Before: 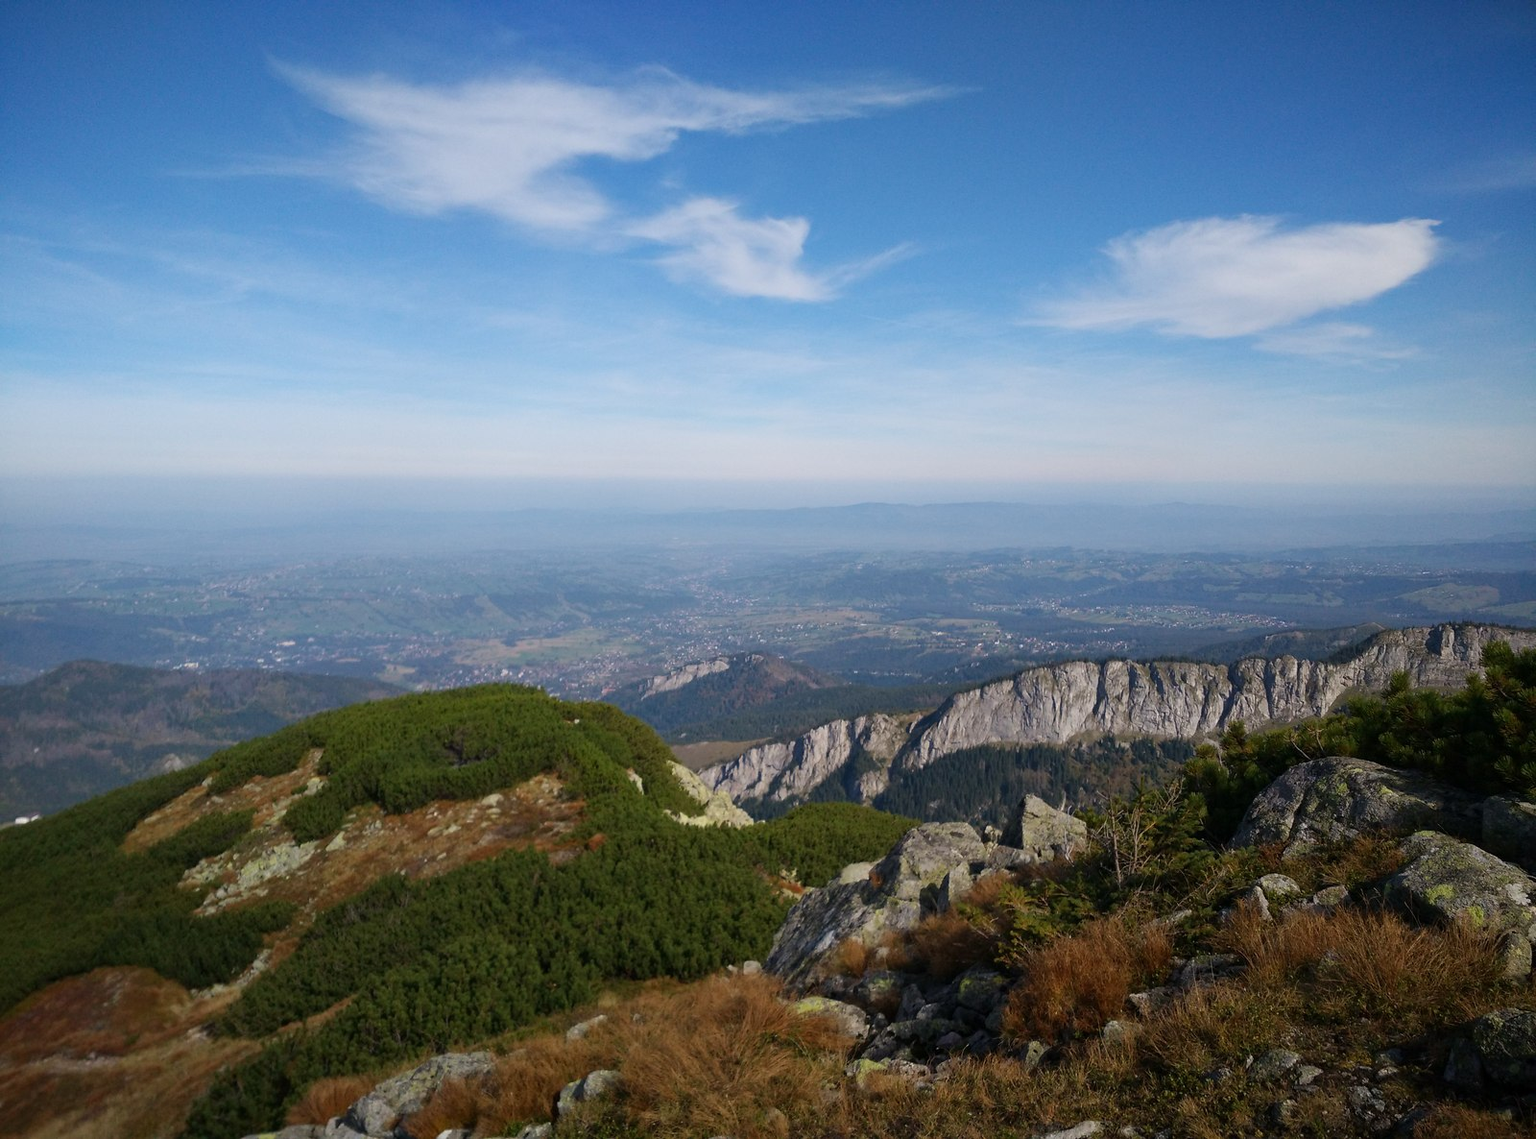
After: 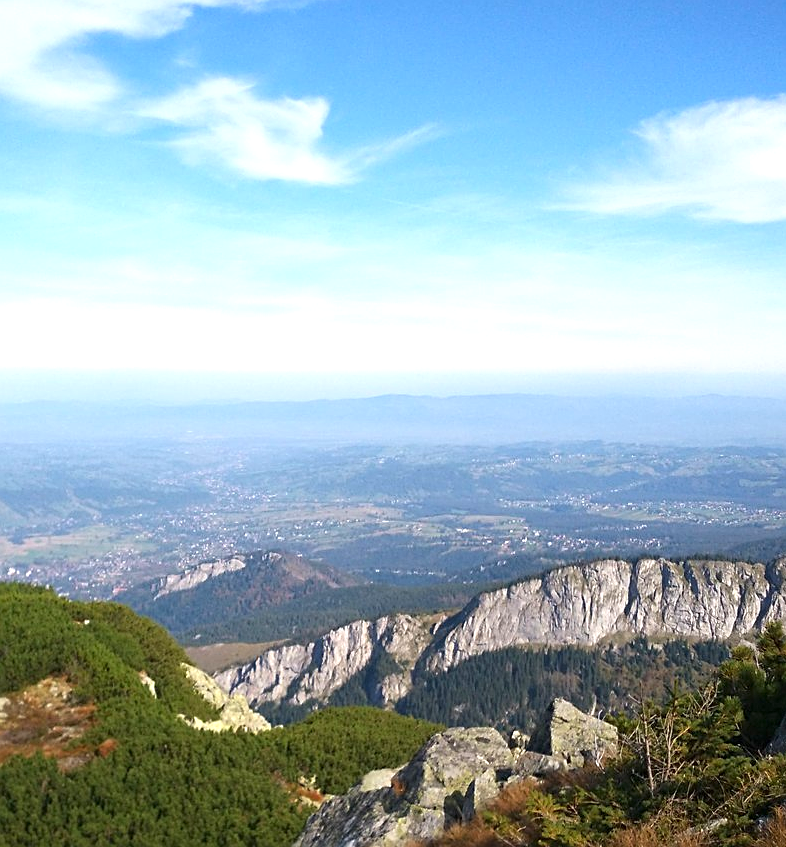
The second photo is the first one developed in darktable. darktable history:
local contrast: mode bilateral grid, contrast 100, coarseness 100, detail 91%, midtone range 0.2
exposure: exposure 0.989 EV, compensate highlight preservation false
sharpen: on, module defaults
crop: left 32.147%, top 10.939%, right 18.682%, bottom 17.593%
